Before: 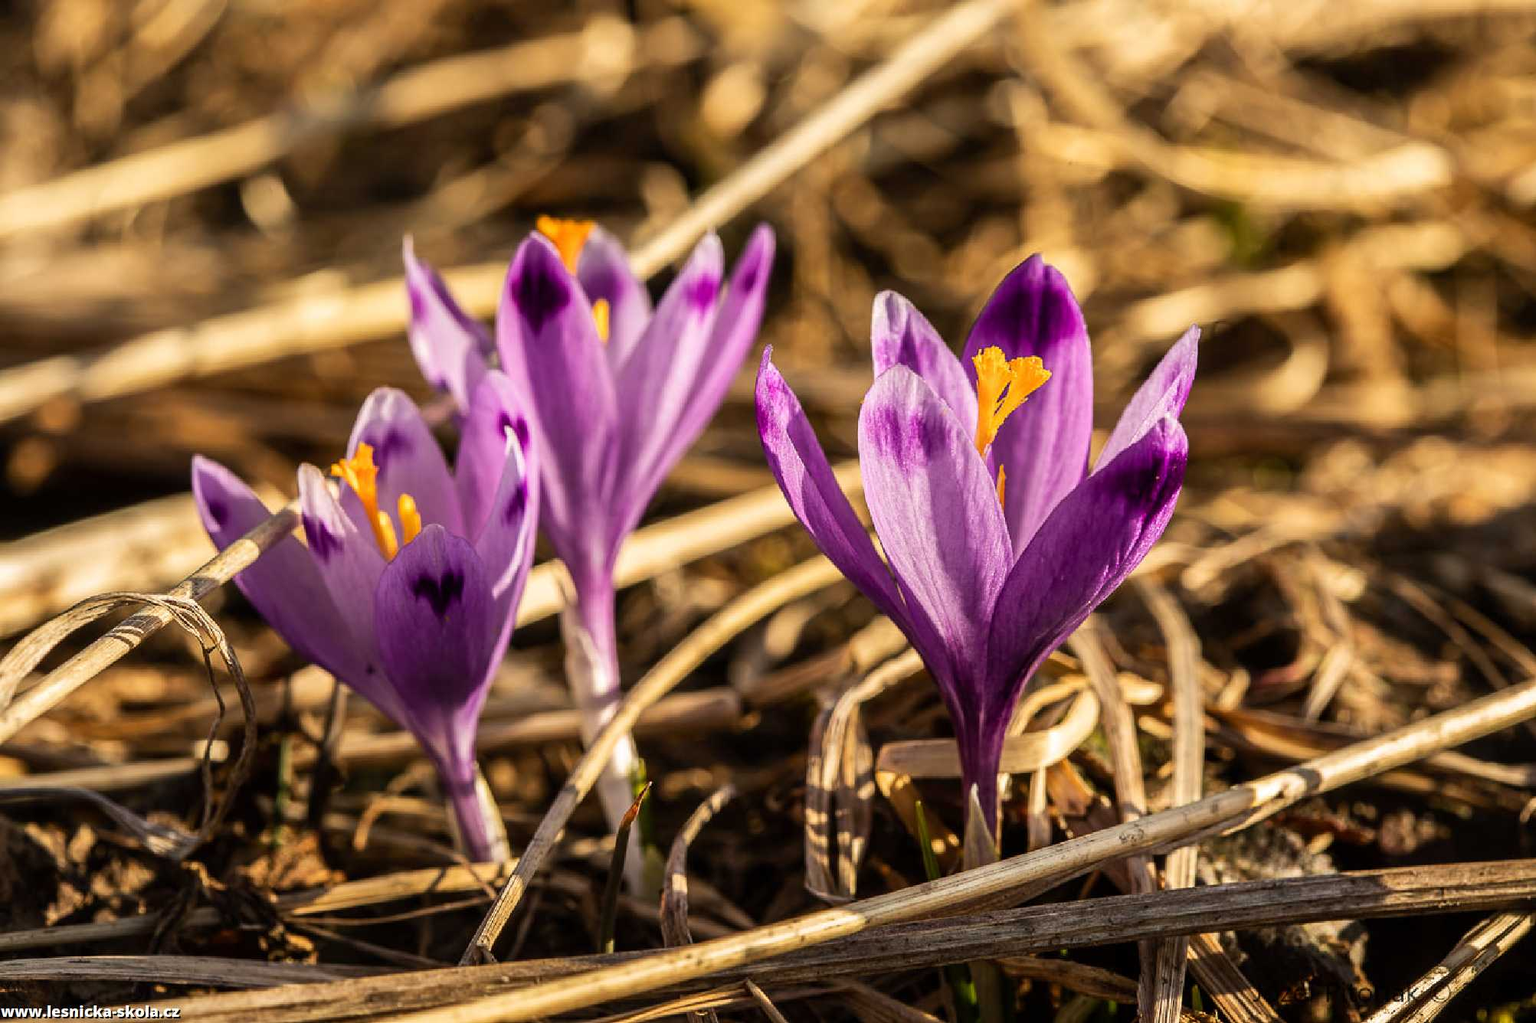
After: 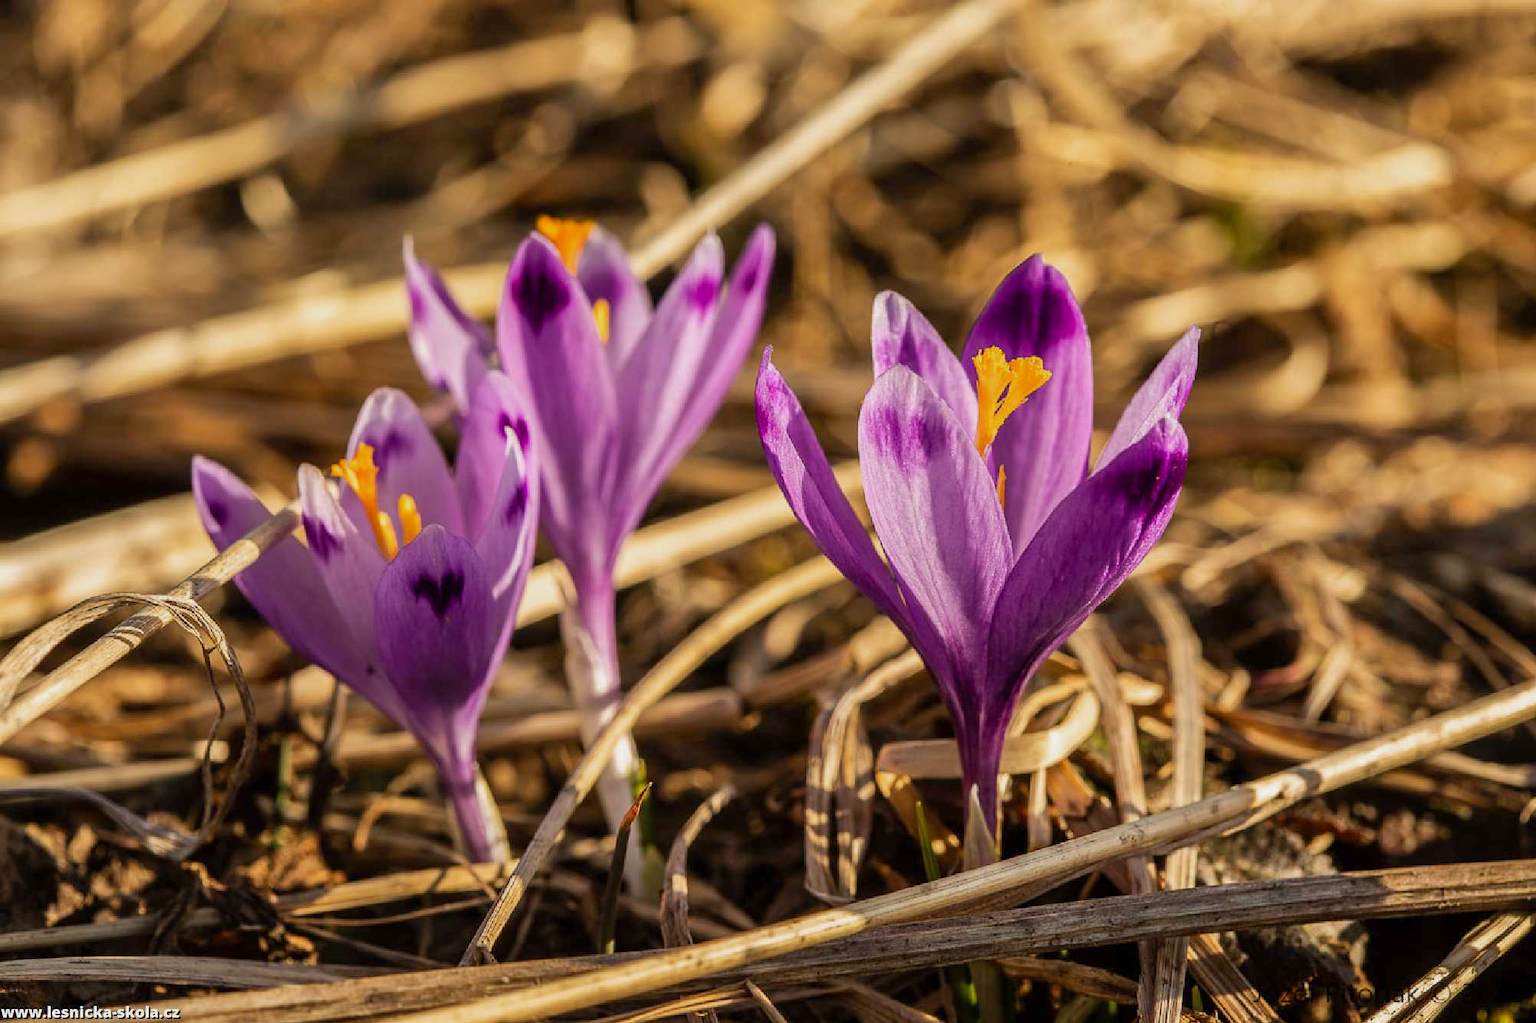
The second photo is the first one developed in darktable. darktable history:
levels: levels [0, 0.476, 0.951]
tone equalizer: -8 EV 0.25 EV, -7 EV 0.417 EV, -6 EV 0.417 EV, -5 EV 0.25 EV, -3 EV -0.25 EV, -2 EV -0.417 EV, -1 EV -0.417 EV, +0 EV -0.25 EV, edges refinement/feathering 500, mask exposure compensation -1.57 EV, preserve details guided filter
